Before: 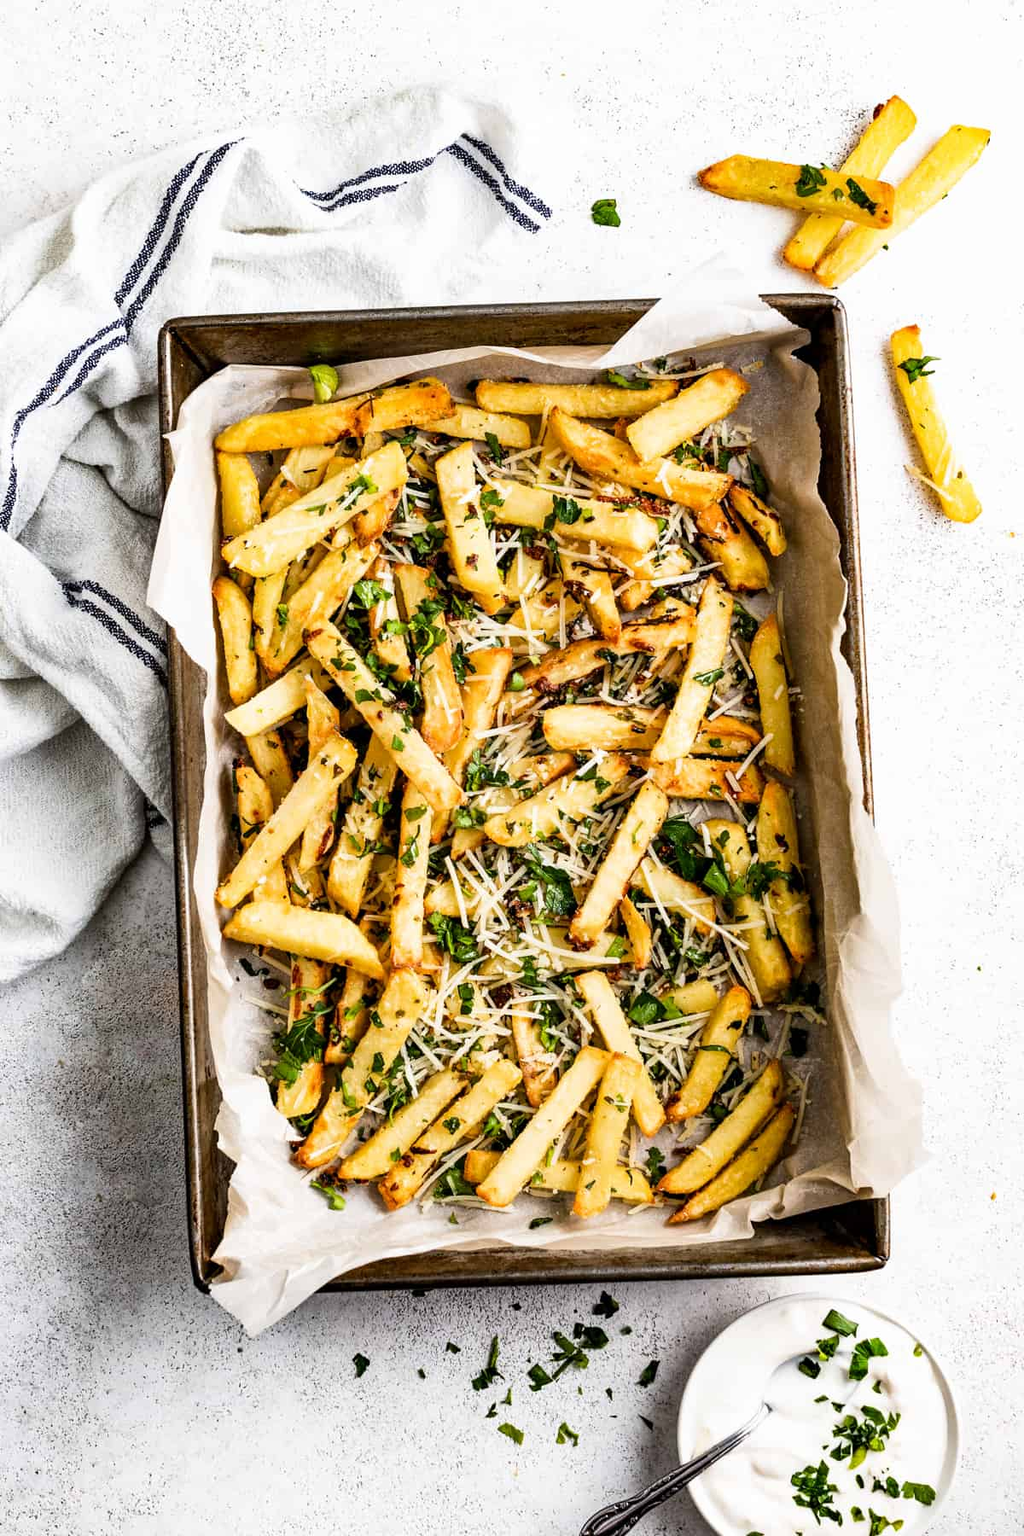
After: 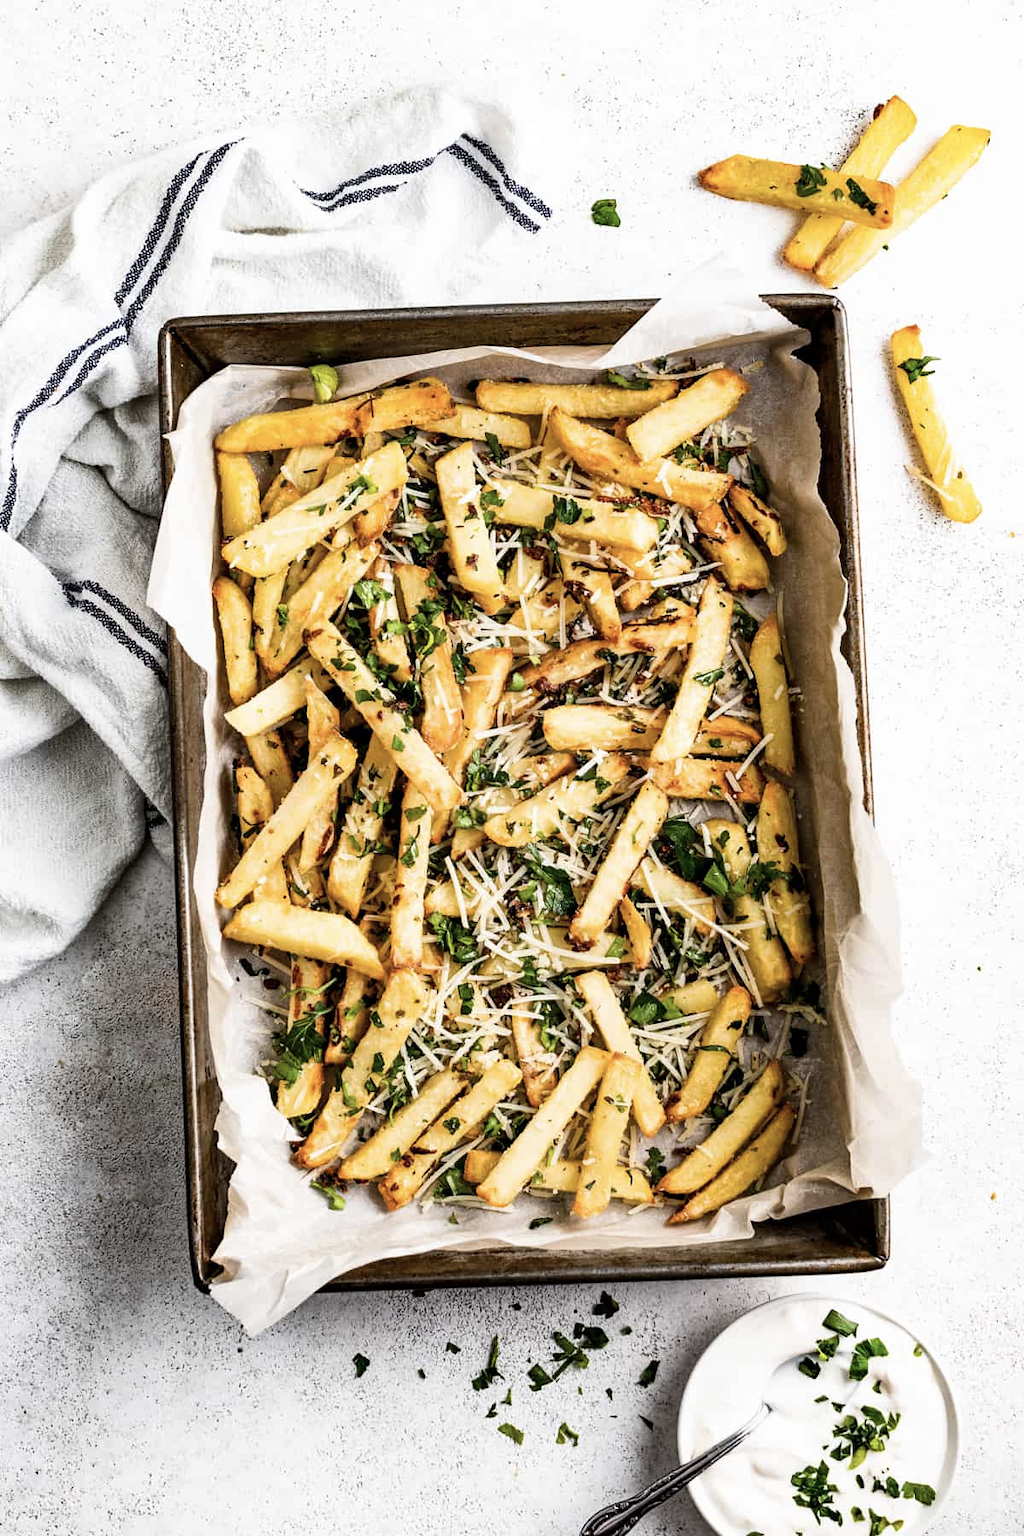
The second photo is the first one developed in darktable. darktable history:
contrast brightness saturation: contrast 0.063, brightness -0.006, saturation -0.222
